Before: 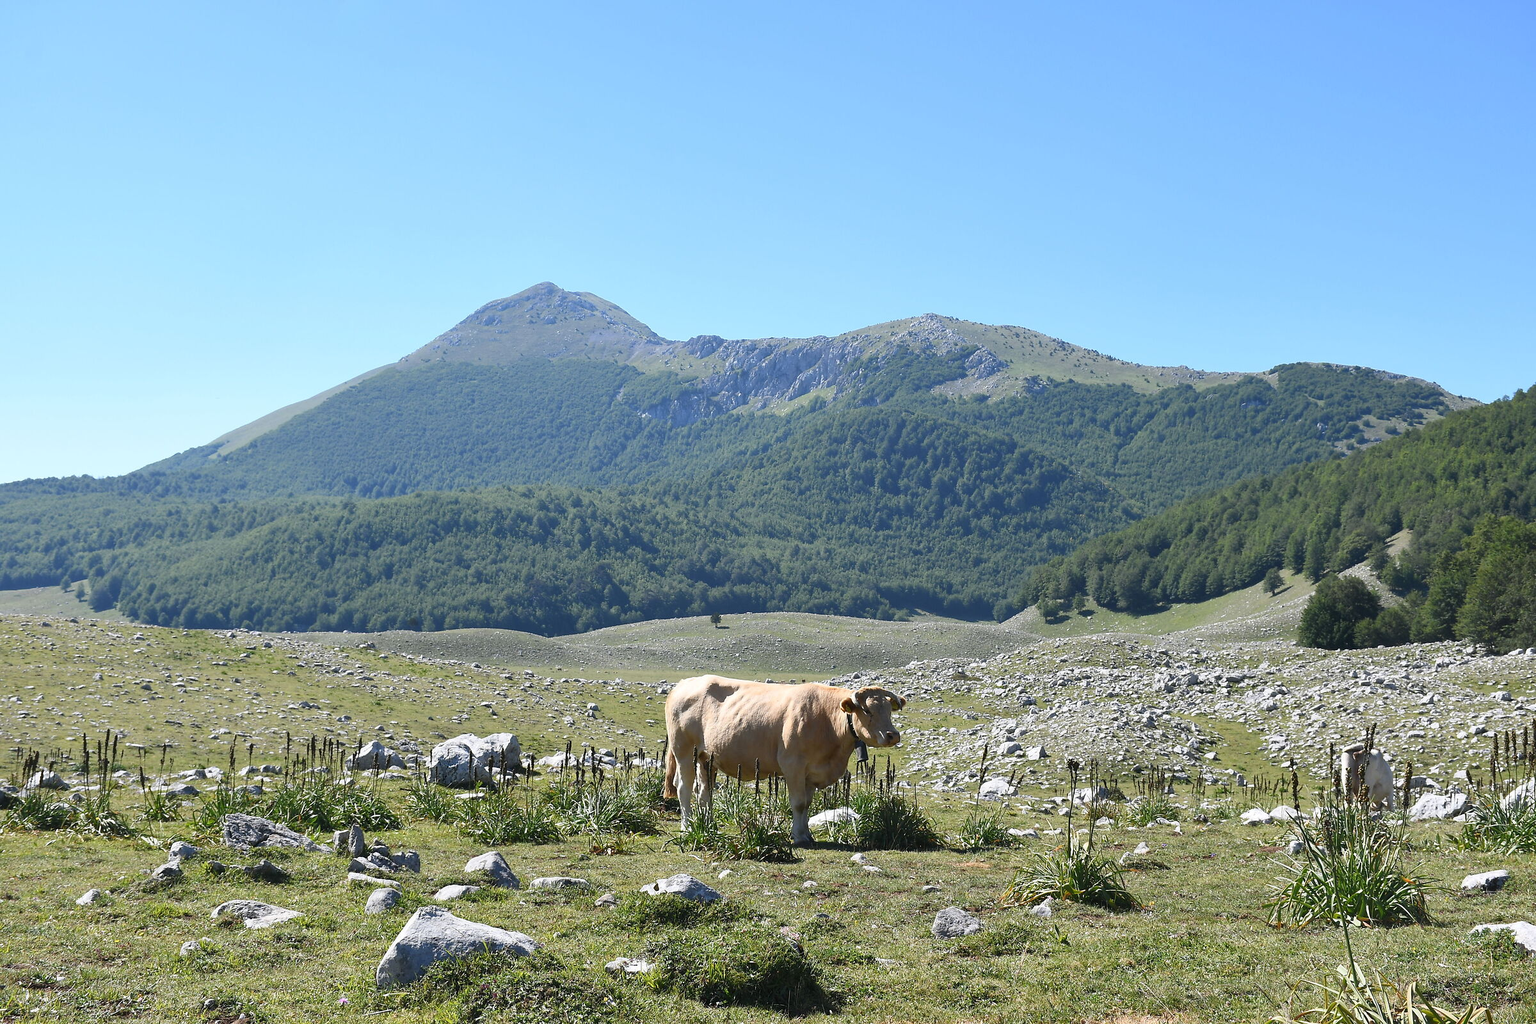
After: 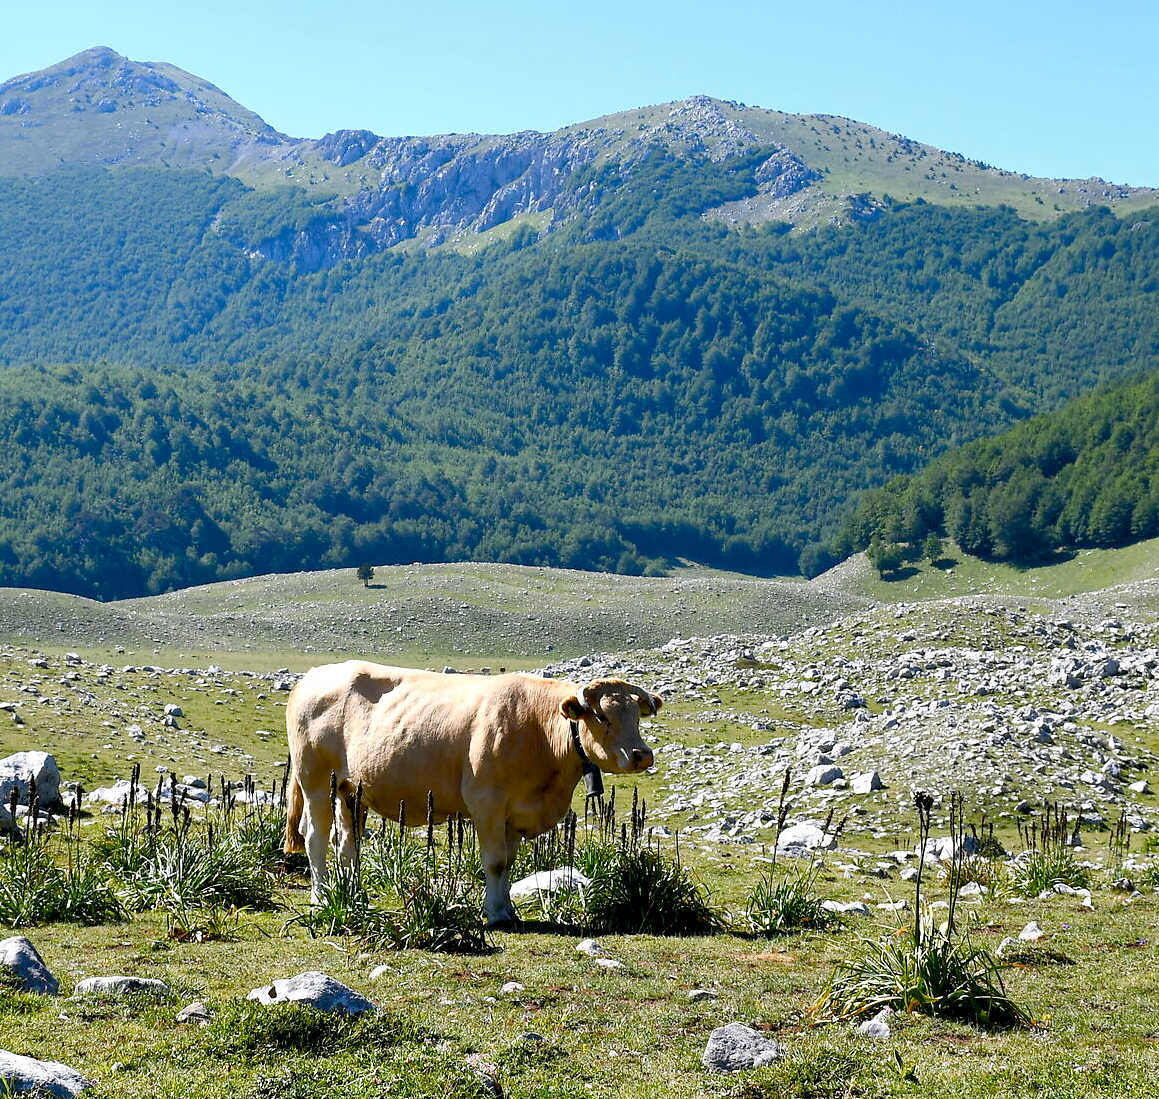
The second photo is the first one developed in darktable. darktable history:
color balance rgb: shadows lift › luminance -9.41%, highlights gain › luminance 17.6%, global offset › luminance -1.45%, perceptual saturation grading › highlights -17.77%, perceptual saturation grading › mid-tones 33.1%, perceptual saturation grading › shadows 50.52%, global vibrance 24.22%
crop: left 31.379%, top 24.658%, right 20.326%, bottom 6.628%
